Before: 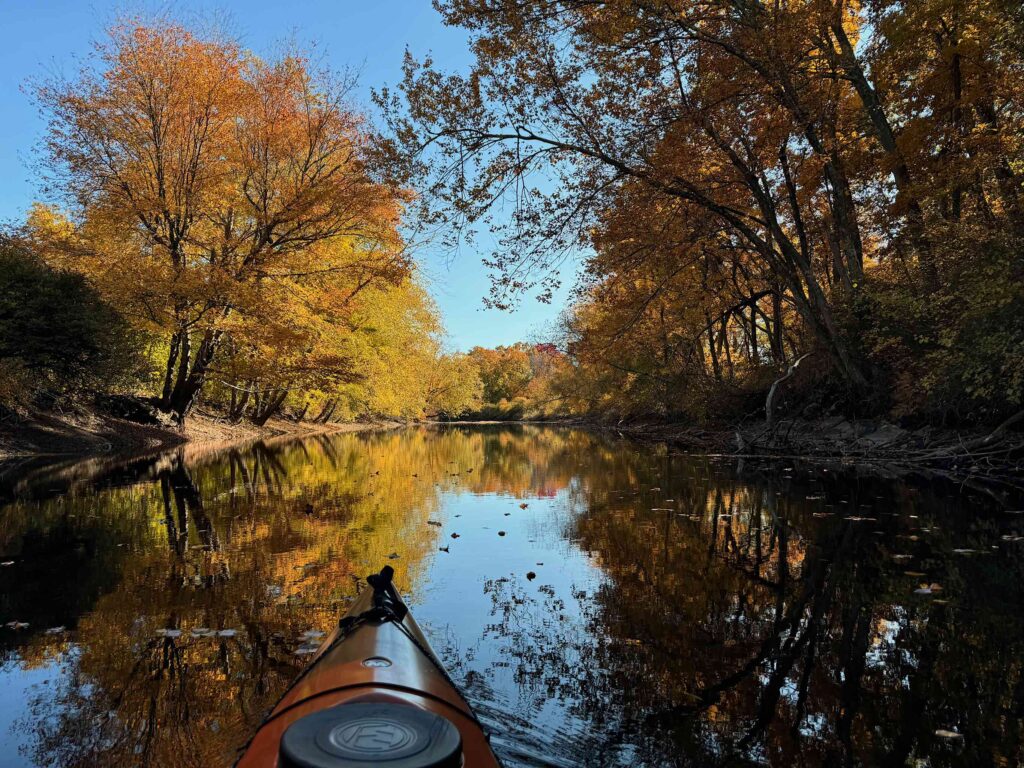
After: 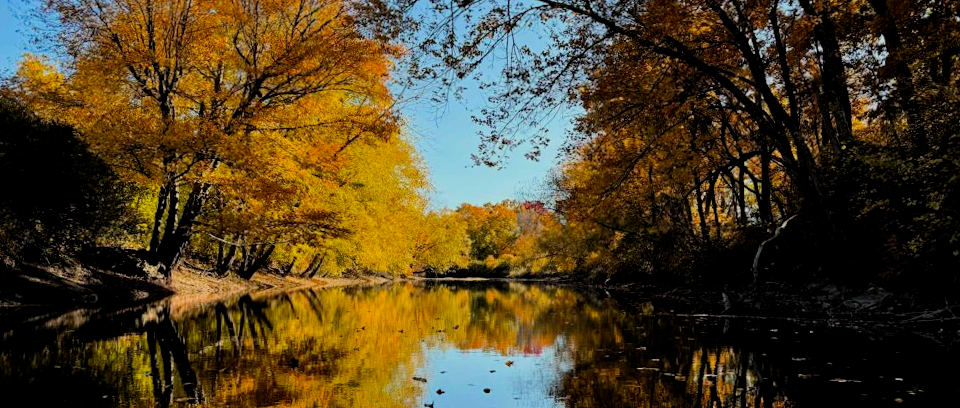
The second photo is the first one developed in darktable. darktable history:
crop: left 1.744%, top 19.225%, right 5.069%, bottom 28.357%
filmic rgb: black relative exposure -7.75 EV, white relative exposure 4.4 EV, threshold 3 EV, target black luminance 0%, hardness 3.76, latitude 50.51%, contrast 1.074, highlights saturation mix 10%, shadows ↔ highlights balance -0.22%, color science v4 (2020), enable highlight reconstruction true
rotate and perspective: rotation 0.8°, automatic cropping off
